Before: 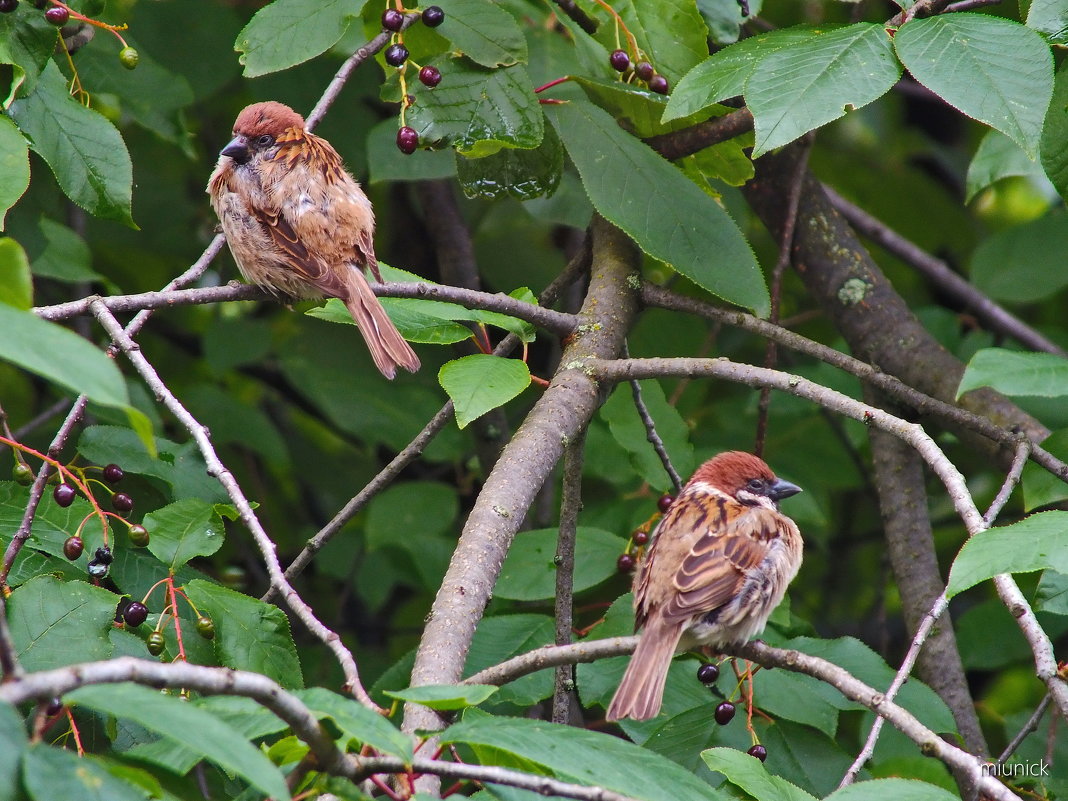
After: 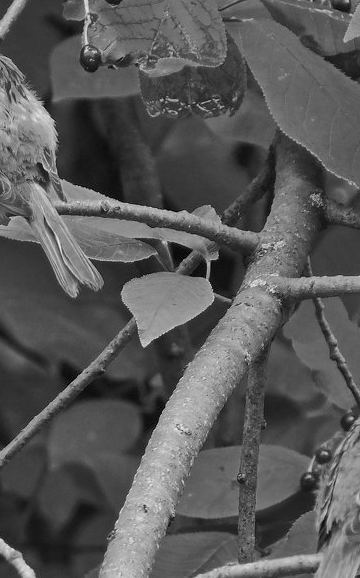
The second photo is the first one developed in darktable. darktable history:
crop and rotate: left 29.726%, top 10.289%, right 36.507%, bottom 17.516%
color zones: curves: ch0 [(0.002, 0.593) (0.143, 0.417) (0.285, 0.541) (0.455, 0.289) (0.608, 0.327) (0.727, 0.283) (0.869, 0.571) (1, 0.603)]; ch1 [(0, 0) (0.143, 0) (0.286, 0) (0.429, 0) (0.571, 0) (0.714, 0) (0.857, 0)]
shadows and highlights: radius 336.79, shadows 28.24, soften with gaussian
tone equalizer: -8 EV 0.241 EV, -7 EV 0.403 EV, -6 EV 0.413 EV, -5 EV 0.228 EV, -3 EV -0.283 EV, -2 EV -0.391 EV, -1 EV -0.433 EV, +0 EV -0.258 EV, edges refinement/feathering 500, mask exposure compensation -1.57 EV, preserve details guided filter
local contrast: mode bilateral grid, contrast 19, coarseness 49, detail 120%, midtone range 0.2
